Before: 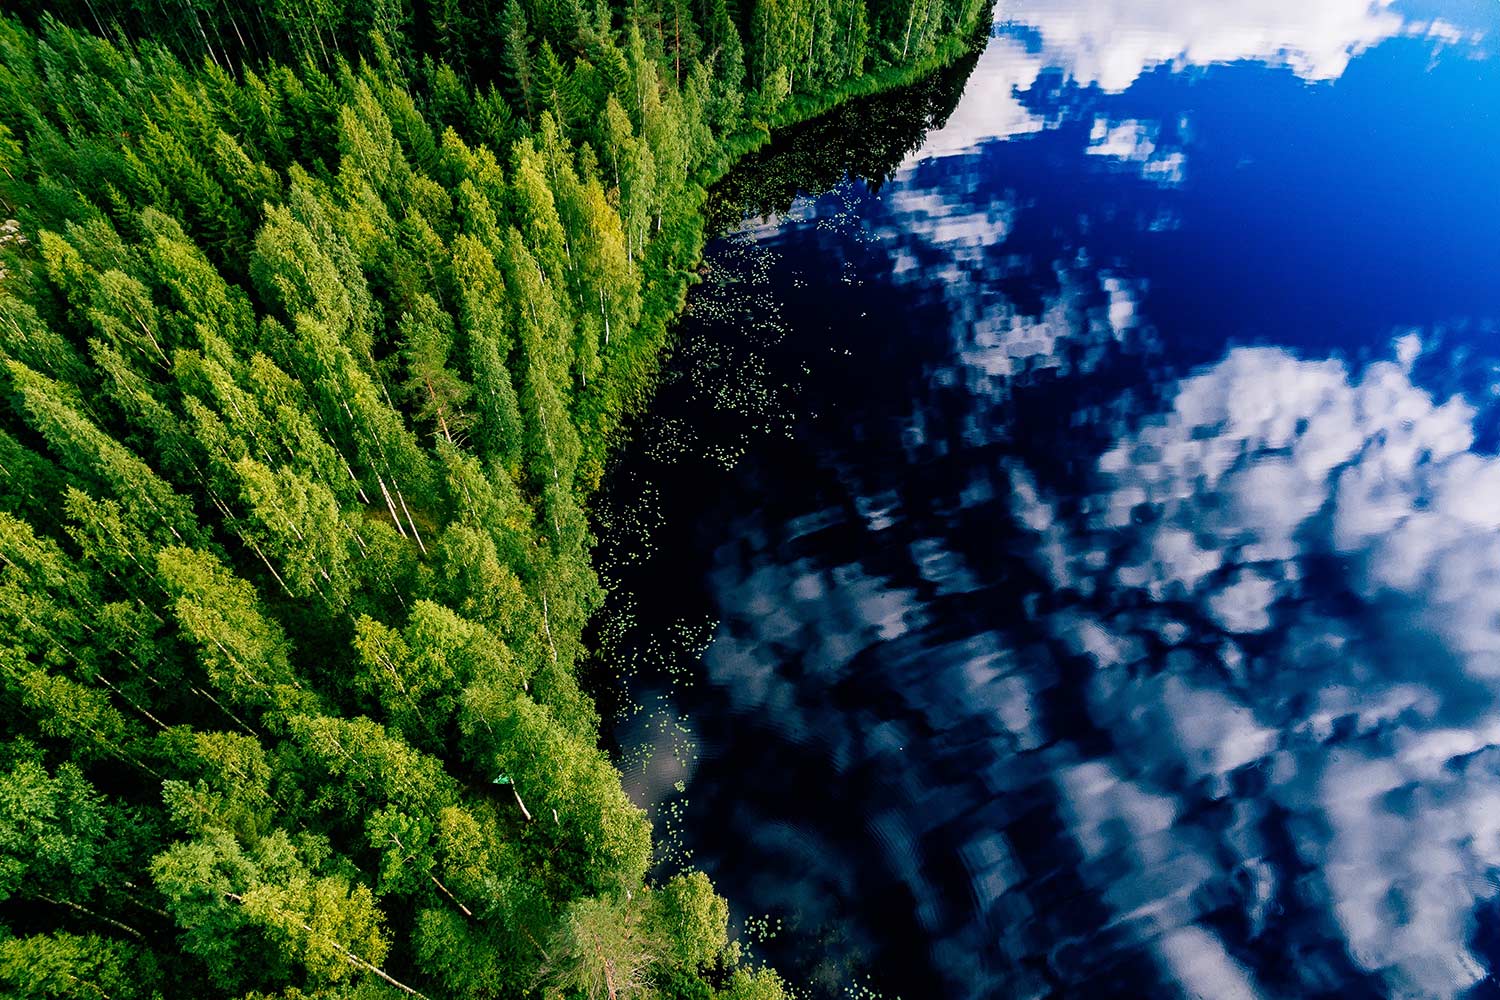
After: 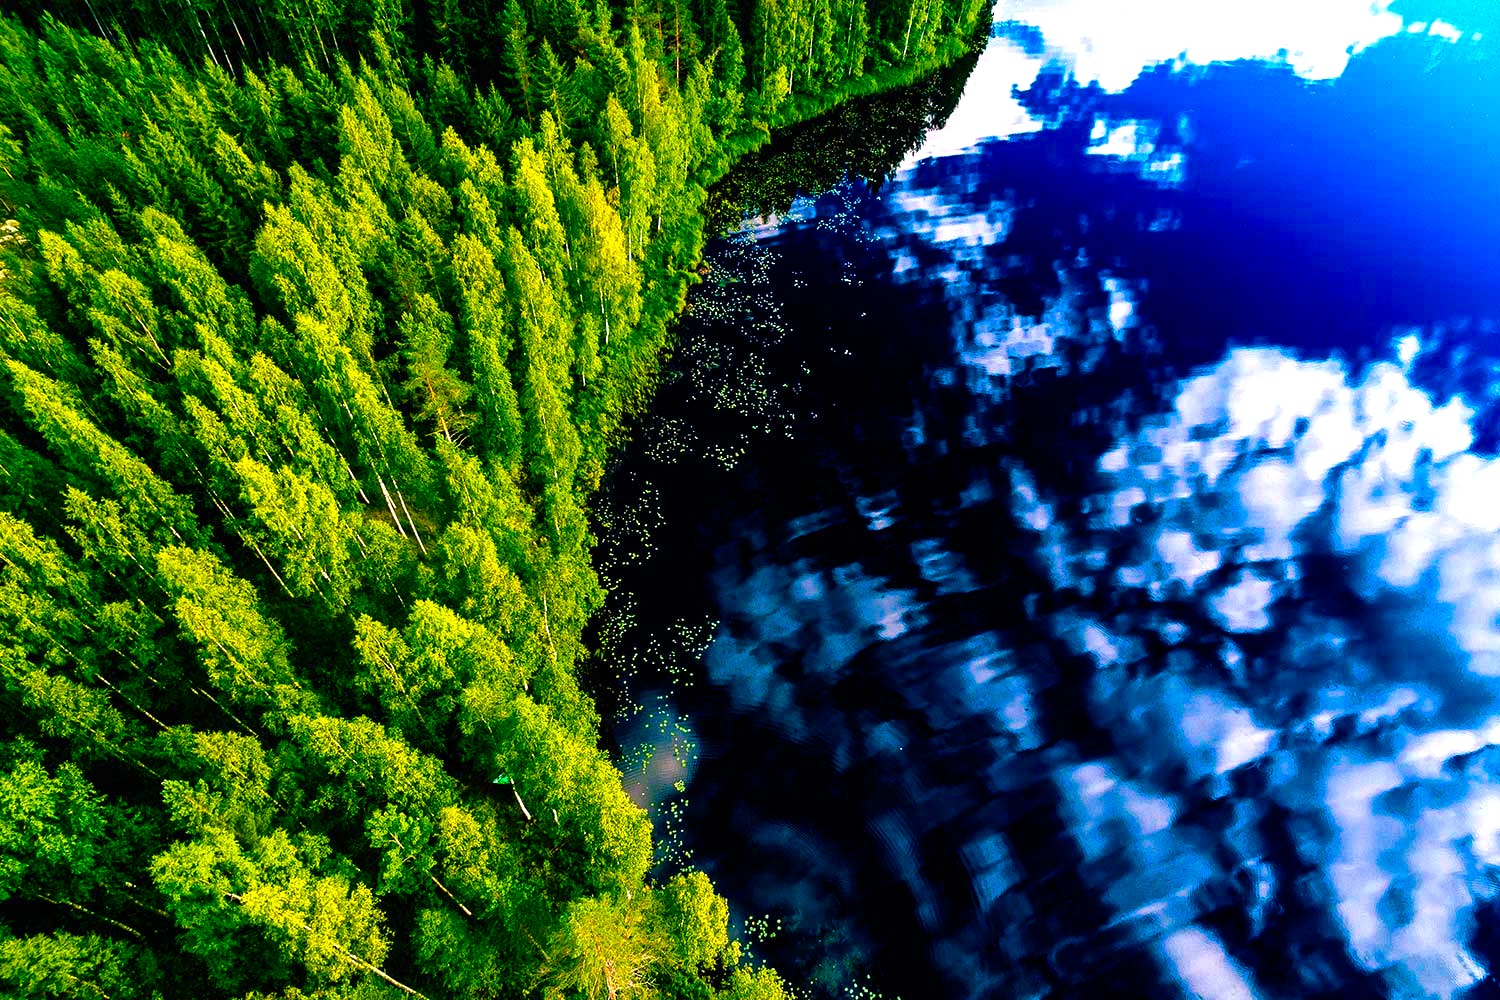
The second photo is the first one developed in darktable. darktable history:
color balance rgb: linear chroma grading › global chroma 25%, perceptual saturation grading › global saturation 40%, perceptual saturation grading › highlights -50%, perceptual saturation grading › shadows 30%, perceptual brilliance grading › global brilliance 25%, global vibrance 60%
